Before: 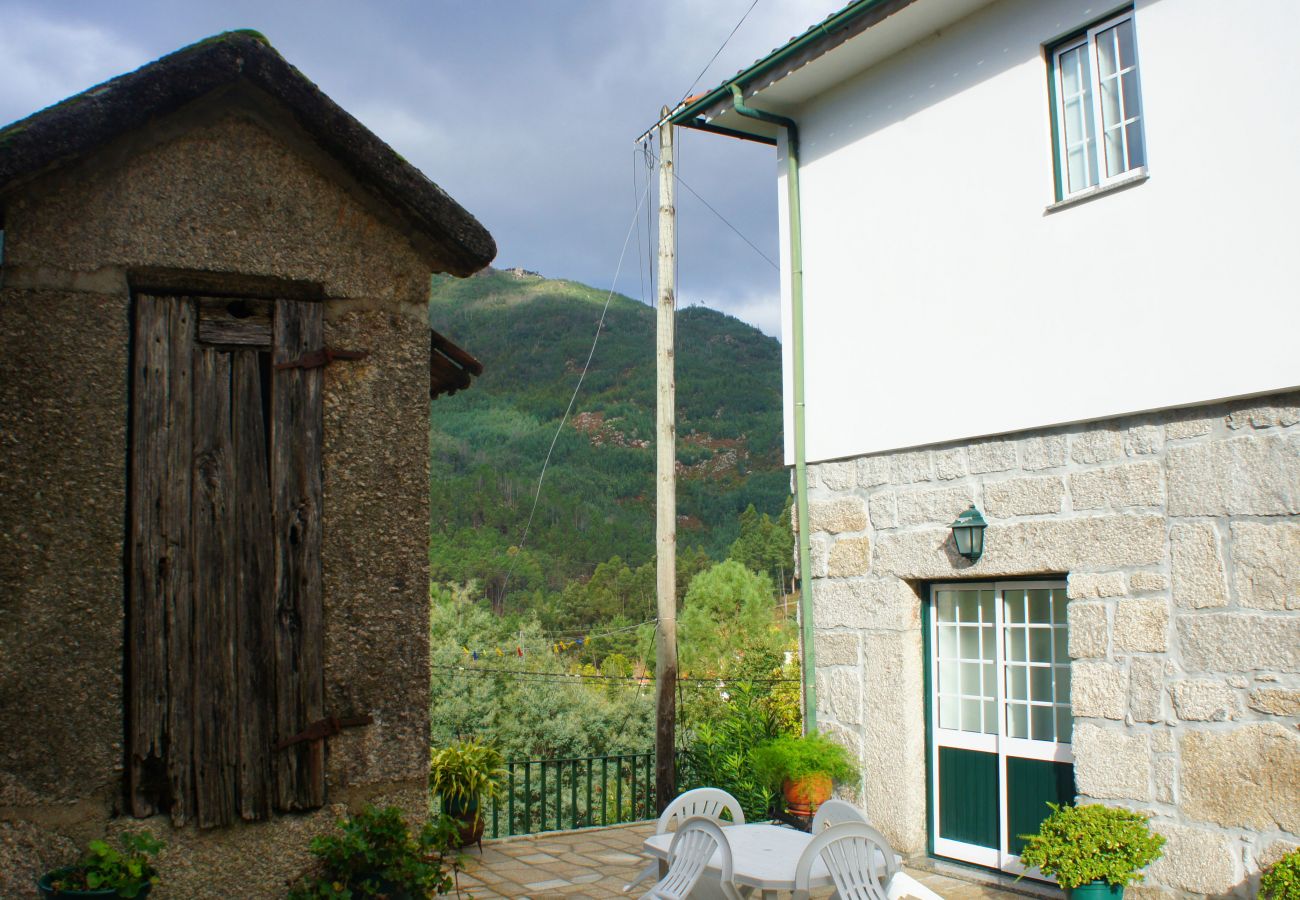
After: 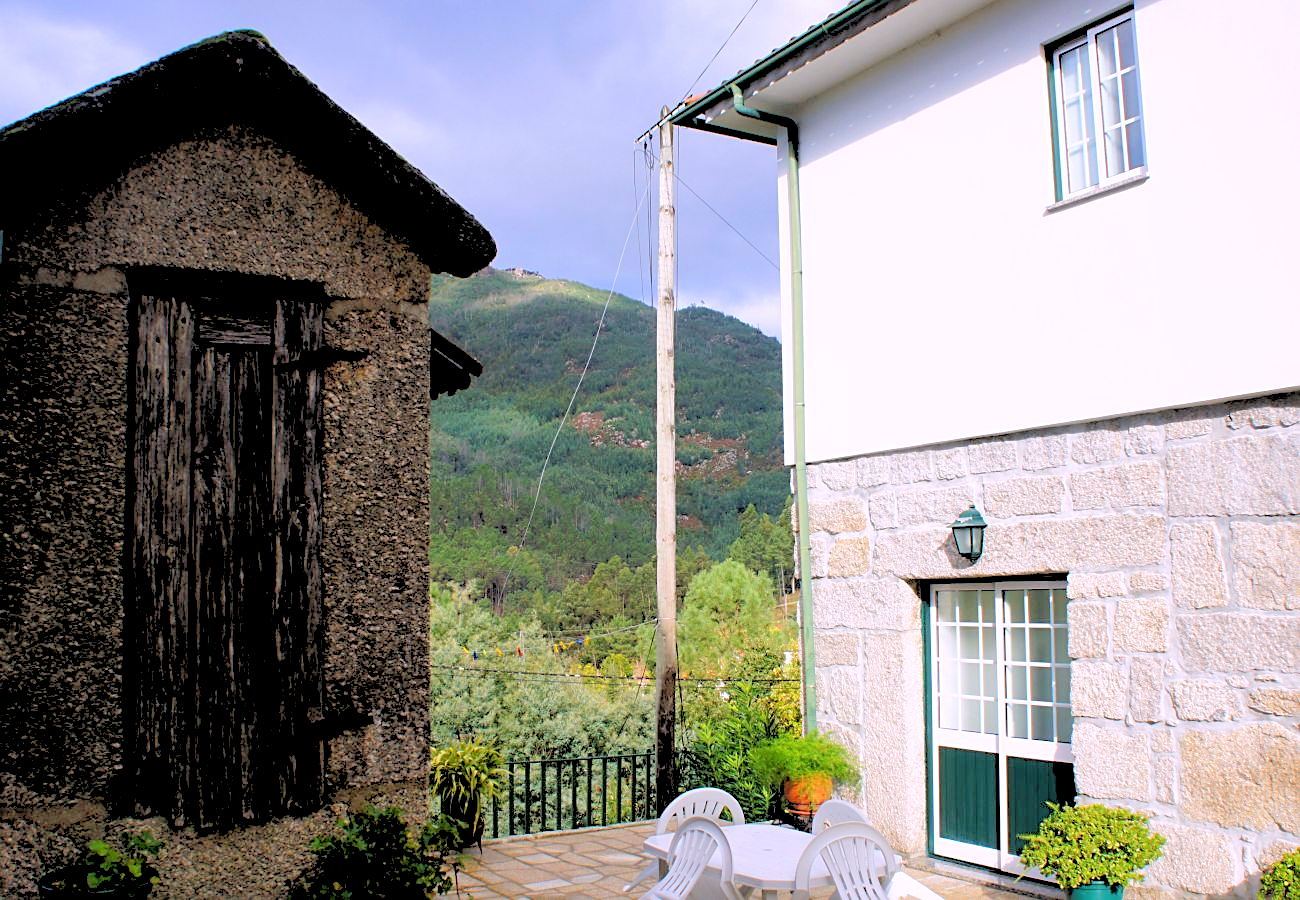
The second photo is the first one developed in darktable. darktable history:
sharpen: on, module defaults
white balance: red 1.066, blue 1.119
rgb levels: levels [[0.027, 0.429, 0.996], [0, 0.5, 1], [0, 0.5, 1]]
